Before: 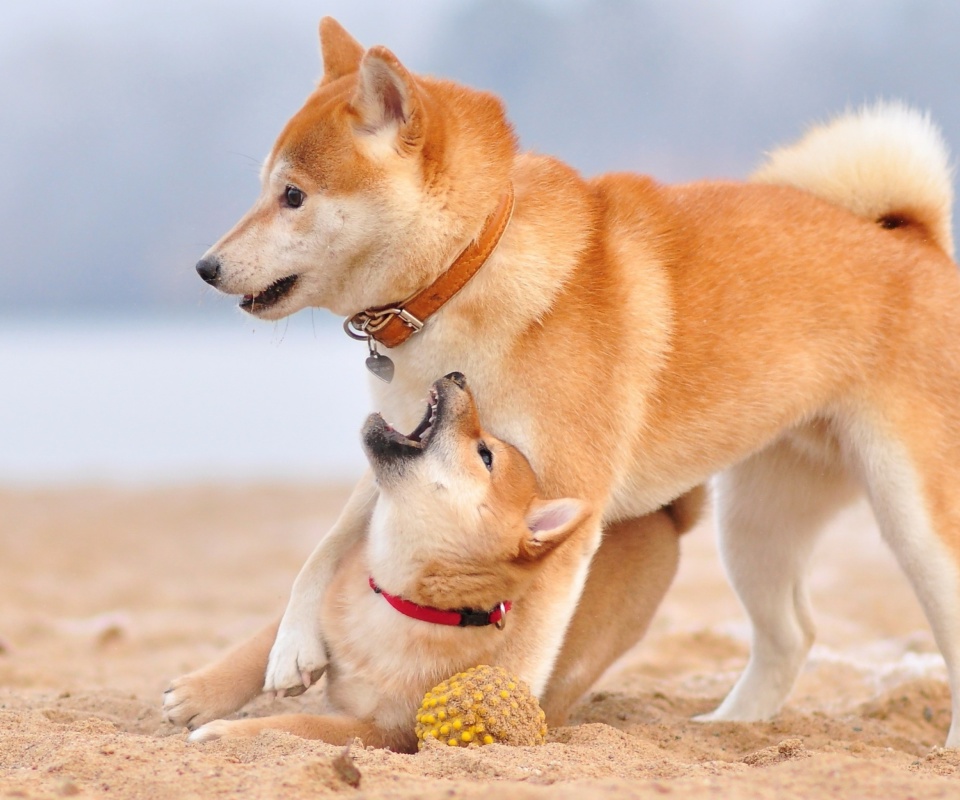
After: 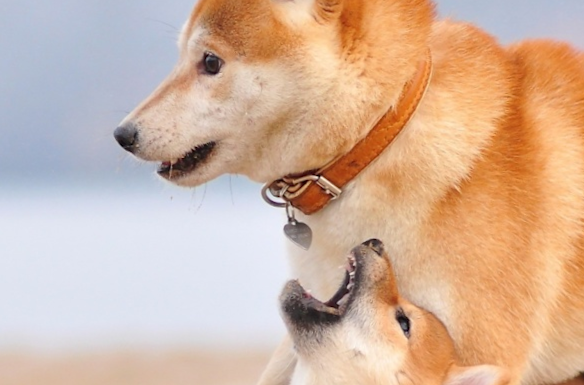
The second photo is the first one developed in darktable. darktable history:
crop and rotate: angle -4.99°, left 2.122%, top 6.945%, right 27.566%, bottom 30.519%
rotate and perspective: rotation -5°, crop left 0.05, crop right 0.952, crop top 0.11, crop bottom 0.89
